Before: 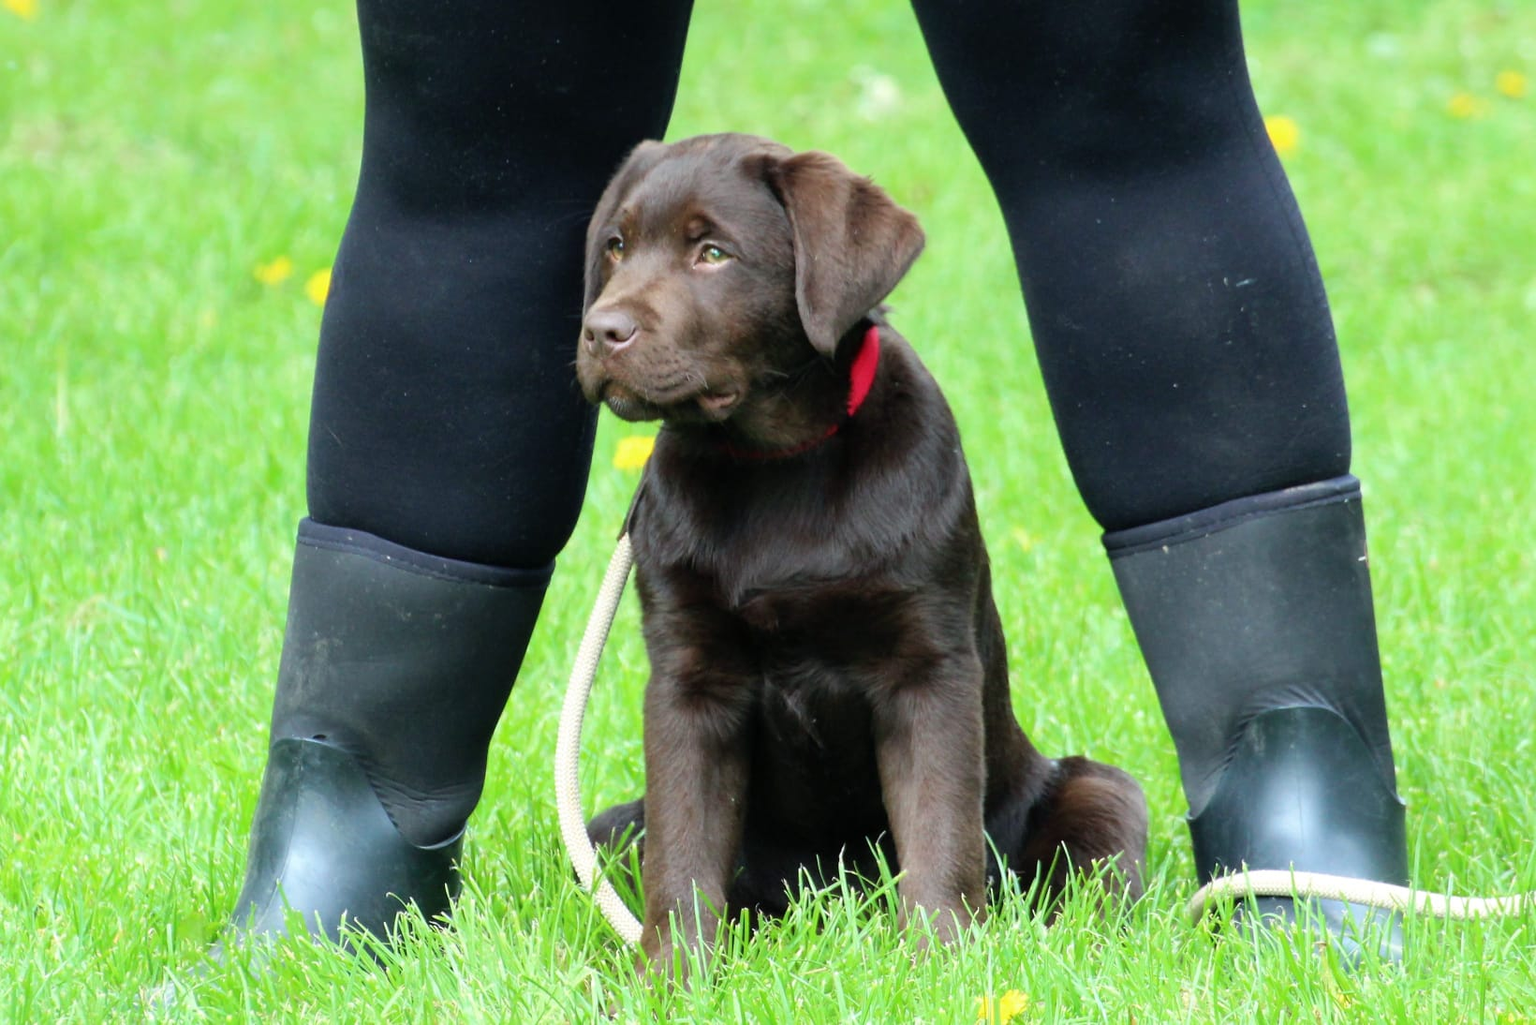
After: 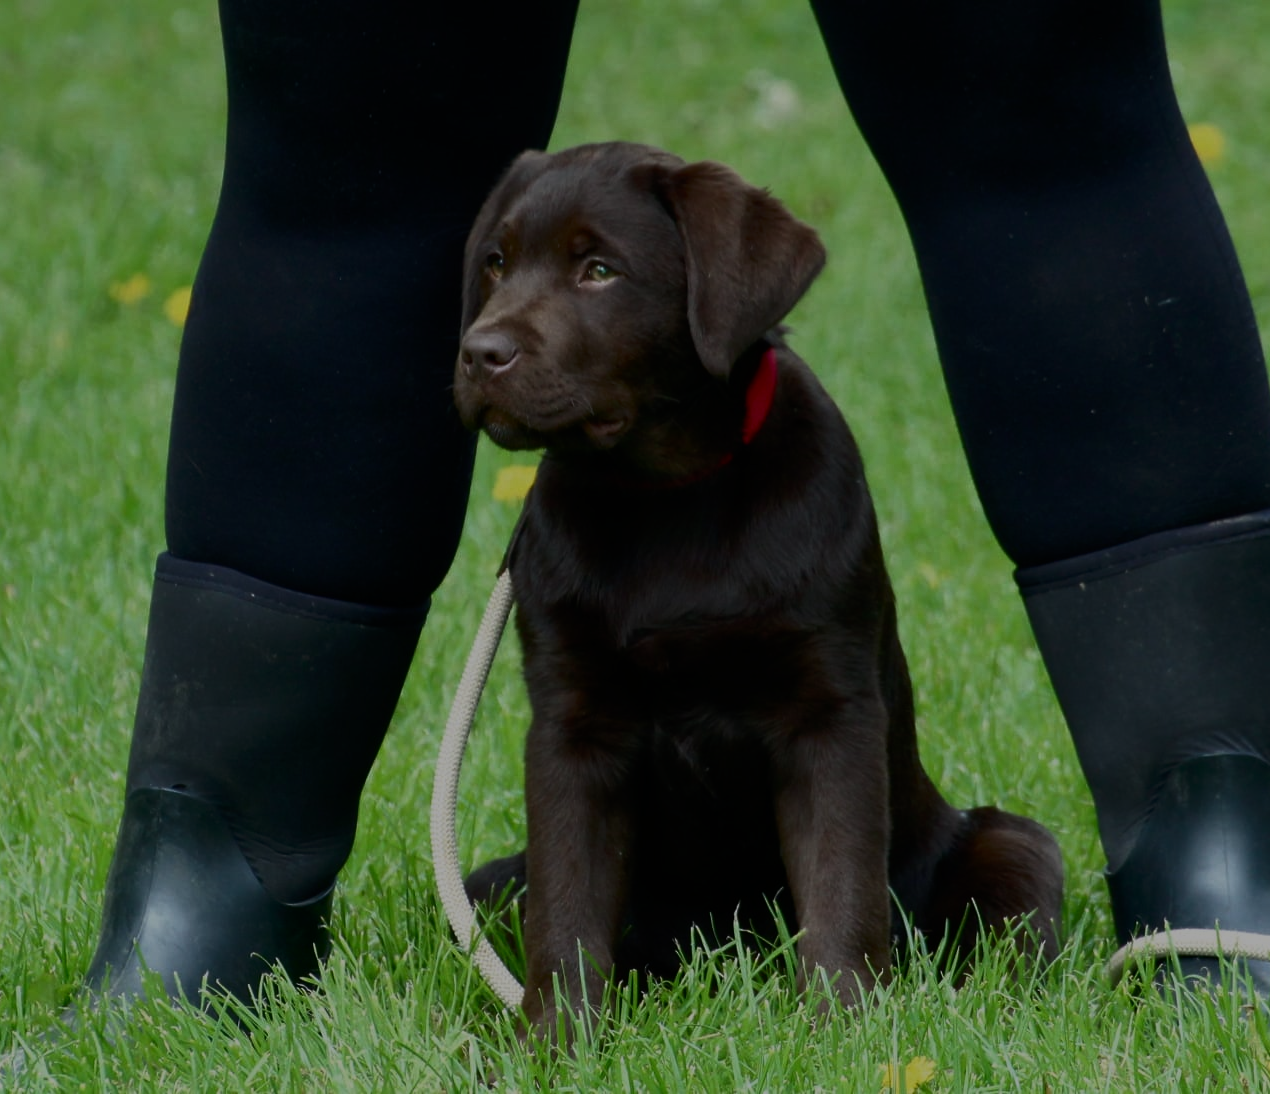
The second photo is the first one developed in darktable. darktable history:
crop: left 9.88%, right 12.664%
exposure: exposure -2.446 EV, compensate highlight preservation false
base curve: curves: ch0 [(0, 0) (0.688, 0.865) (1, 1)], preserve colors none
contrast brightness saturation: contrast 0.39, brightness 0.1
